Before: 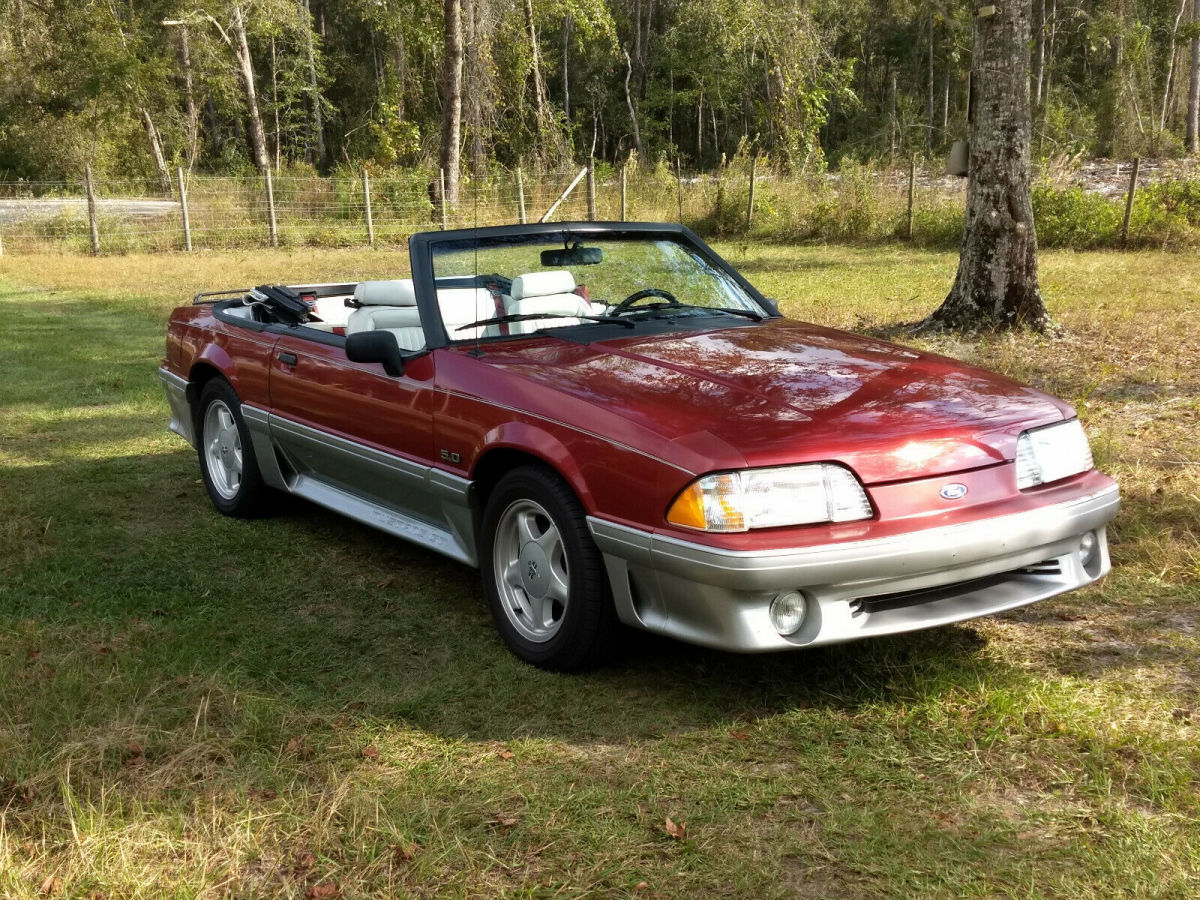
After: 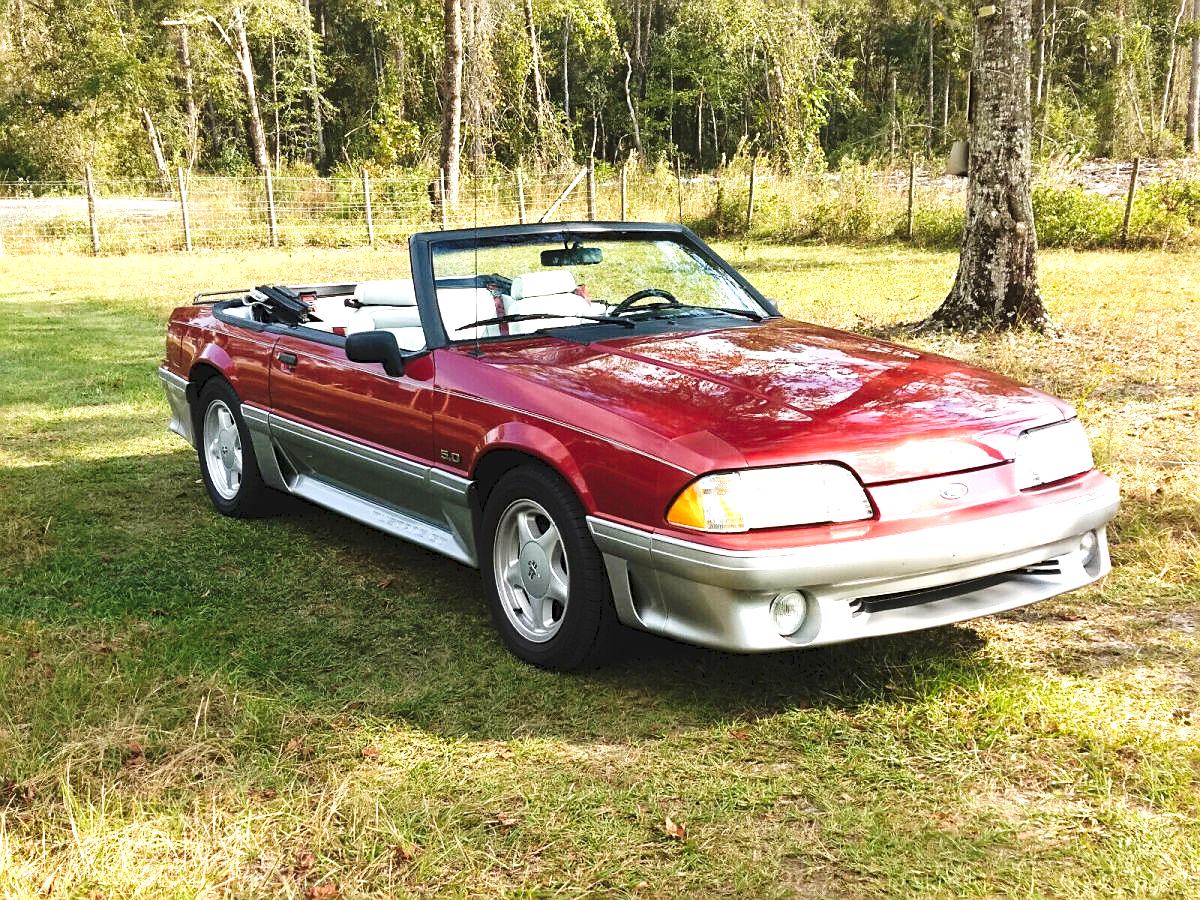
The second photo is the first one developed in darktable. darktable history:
exposure: black level correction 0, exposure 0.953 EV, compensate highlight preservation false
tone curve: curves: ch0 [(0, 0) (0.003, 0.065) (0.011, 0.072) (0.025, 0.09) (0.044, 0.104) (0.069, 0.116) (0.1, 0.127) (0.136, 0.15) (0.177, 0.184) (0.224, 0.223) (0.277, 0.28) (0.335, 0.361) (0.399, 0.443) (0.468, 0.525) (0.543, 0.616) (0.623, 0.713) (0.709, 0.79) (0.801, 0.866) (0.898, 0.933) (1, 1)], preserve colors none
velvia: strength 9.28%
sharpen: on, module defaults
